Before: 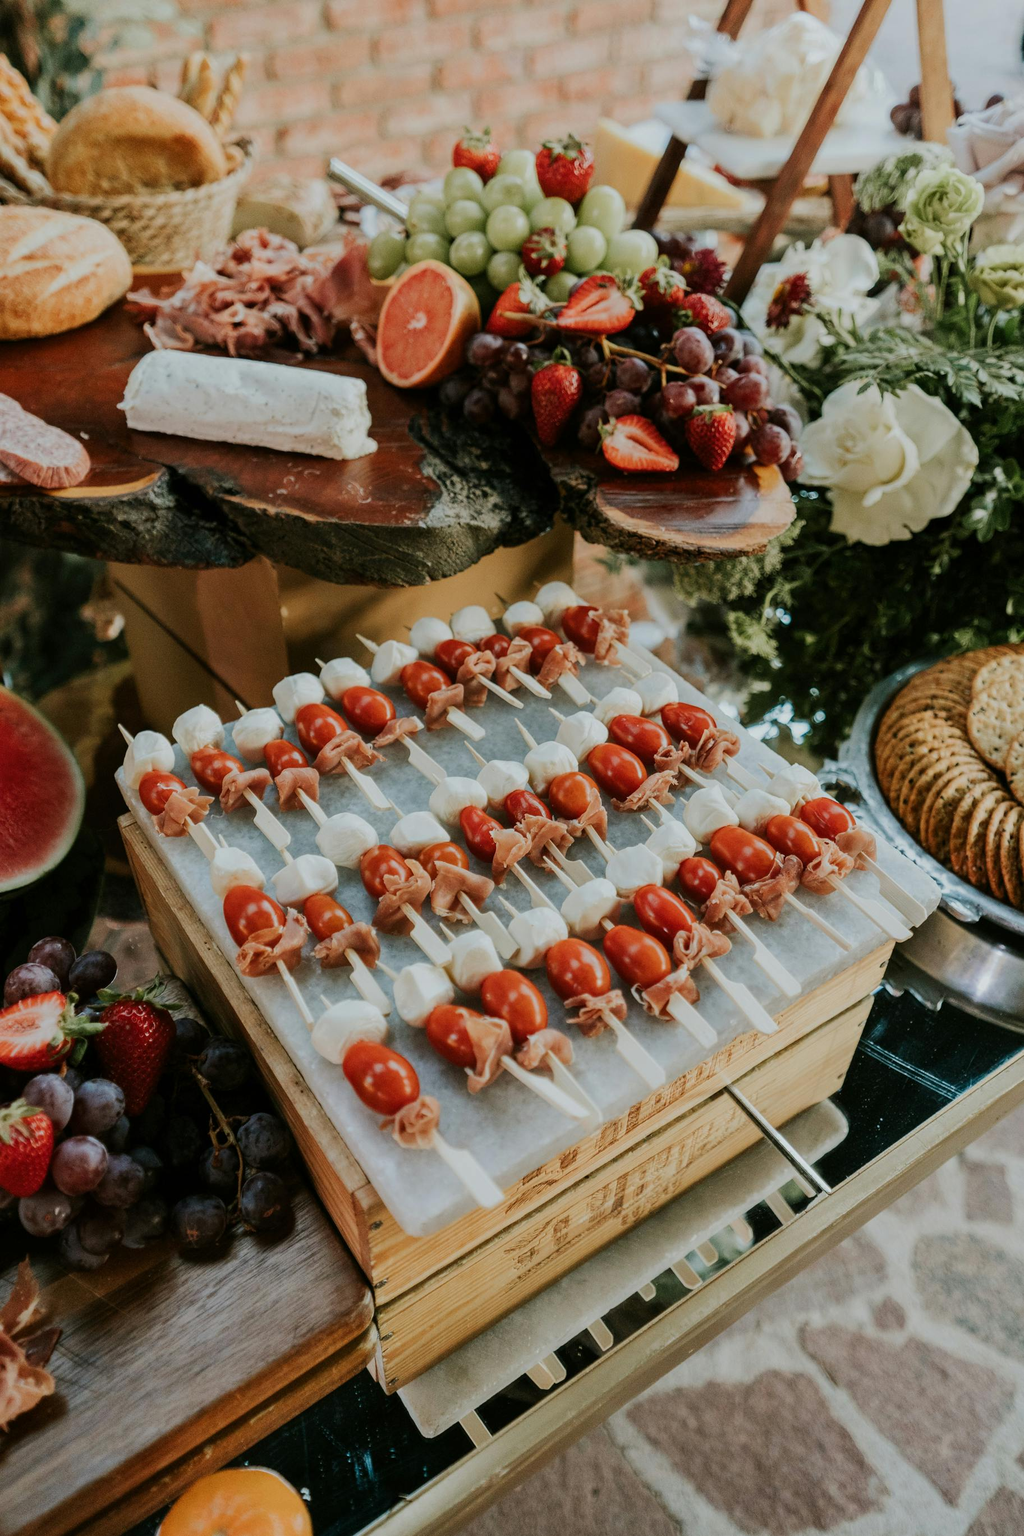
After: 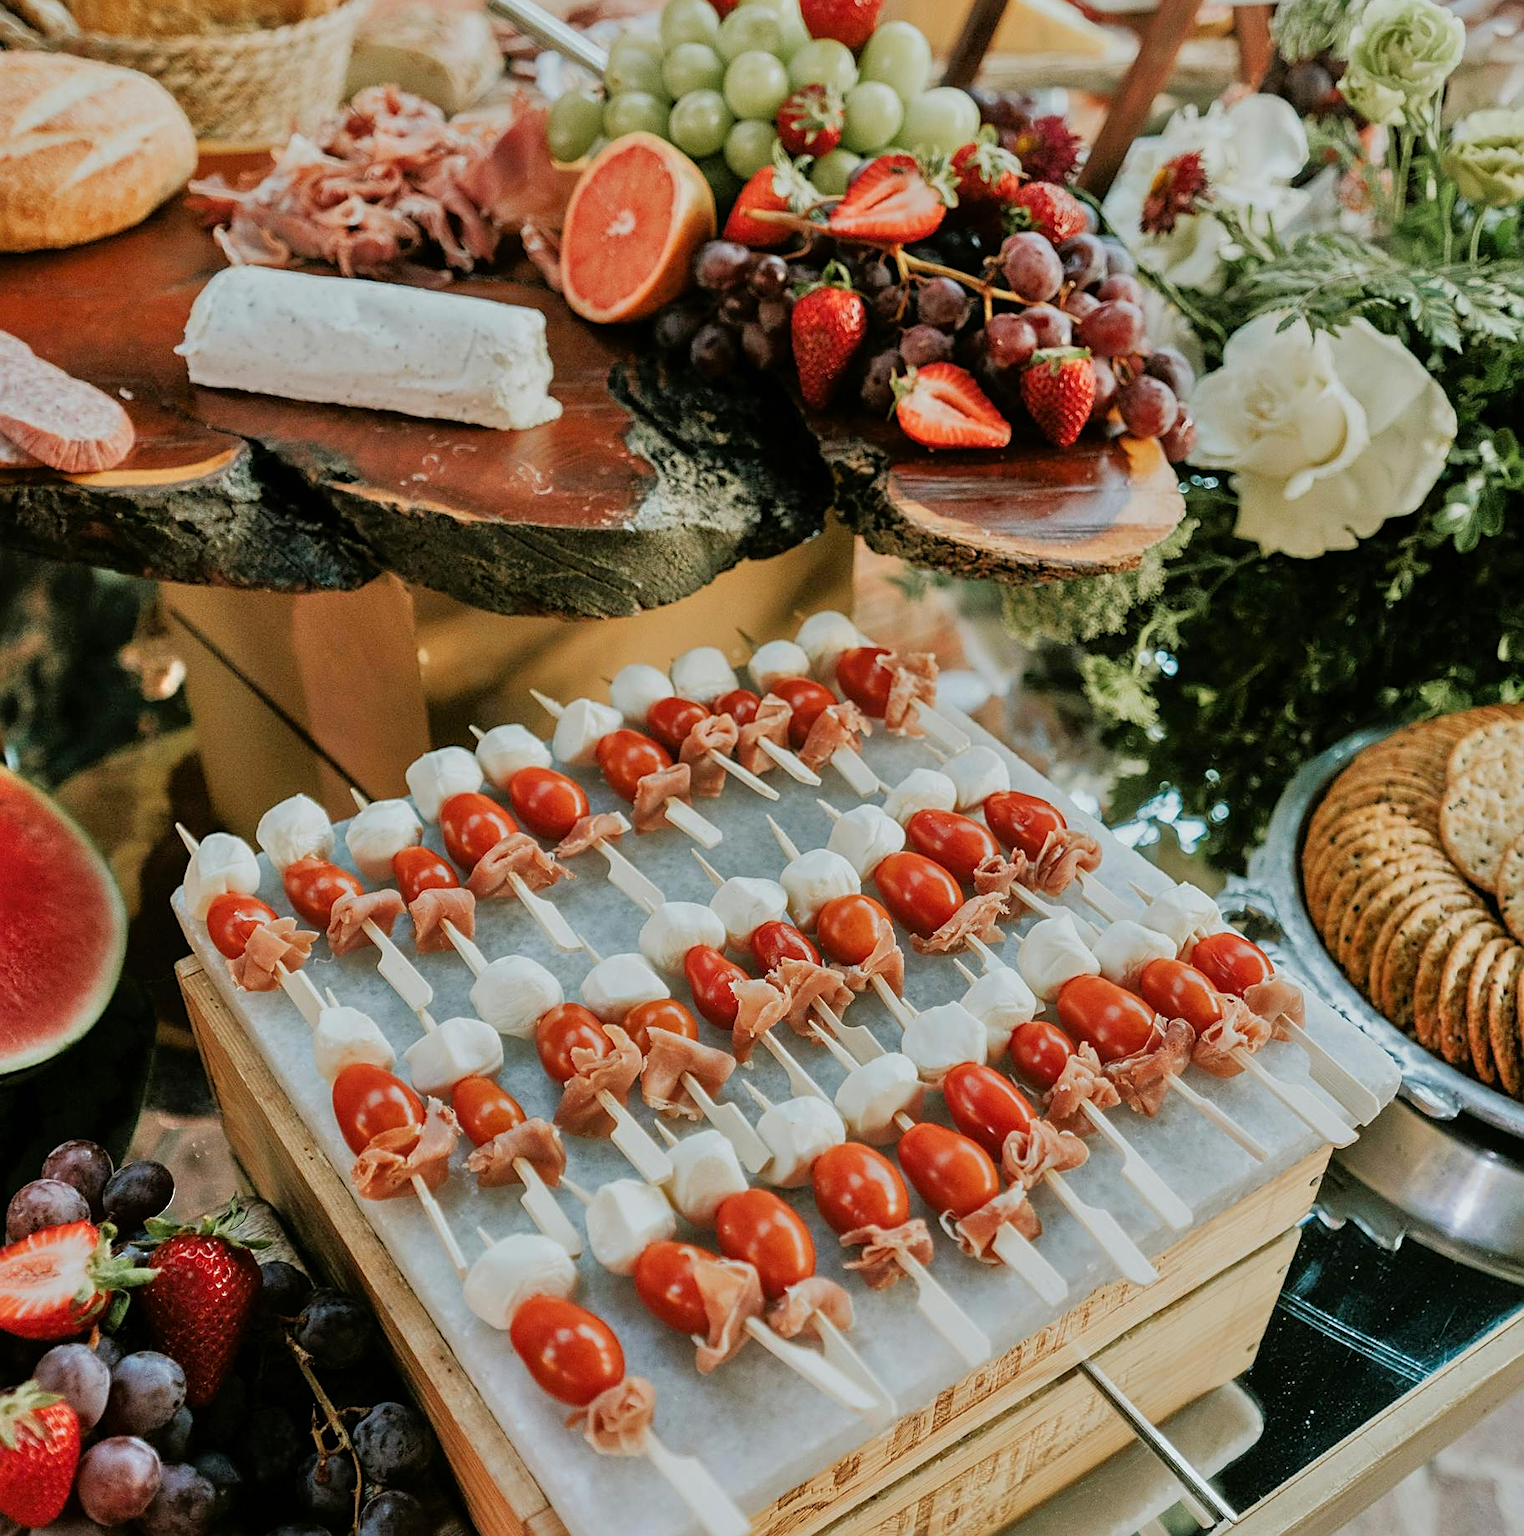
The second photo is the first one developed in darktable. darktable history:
sharpen: on, module defaults
crop: top 11.151%, bottom 21.653%
tone equalizer: -7 EV 0.164 EV, -6 EV 0.588 EV, -5 EV 1.16 EV, -4 EV 1.34 EV, -3 EV 1.12 EV, -2 EV 0.6 EV, -1 EV 0.148 EV
